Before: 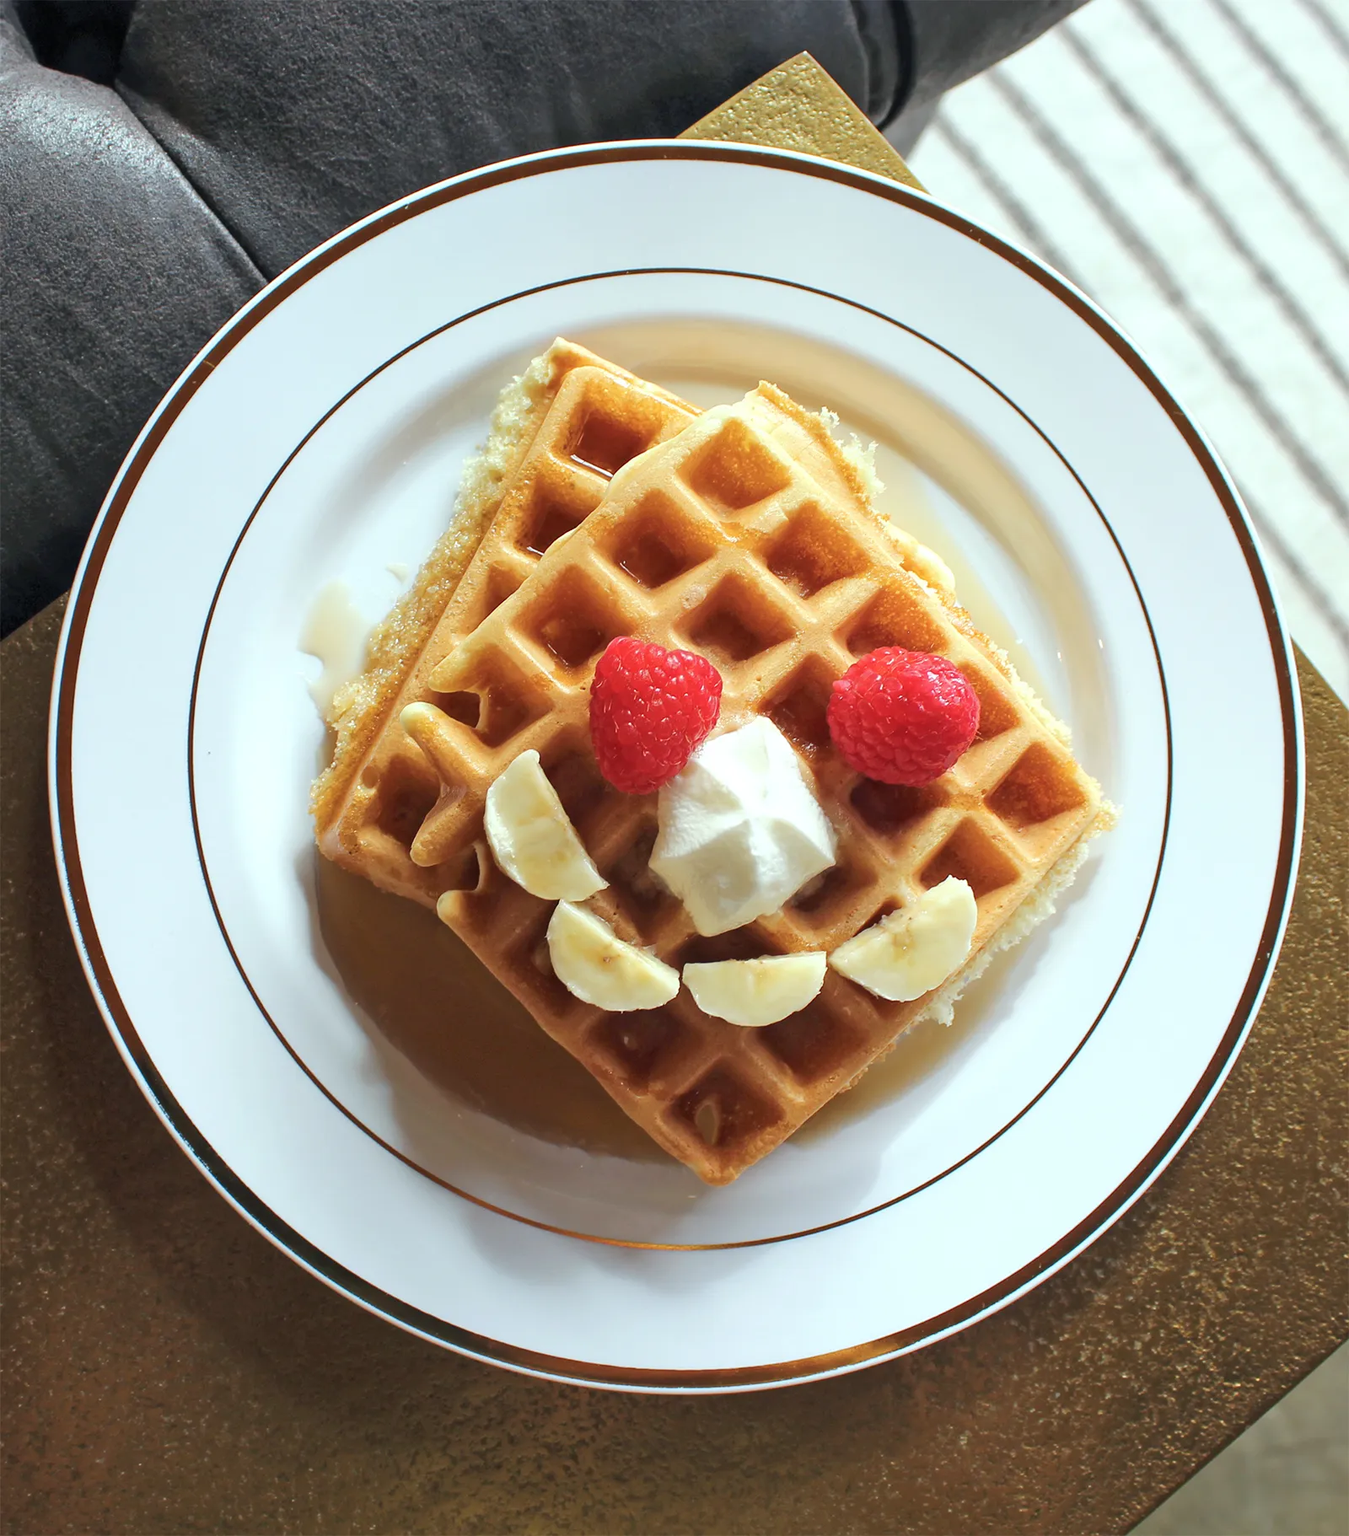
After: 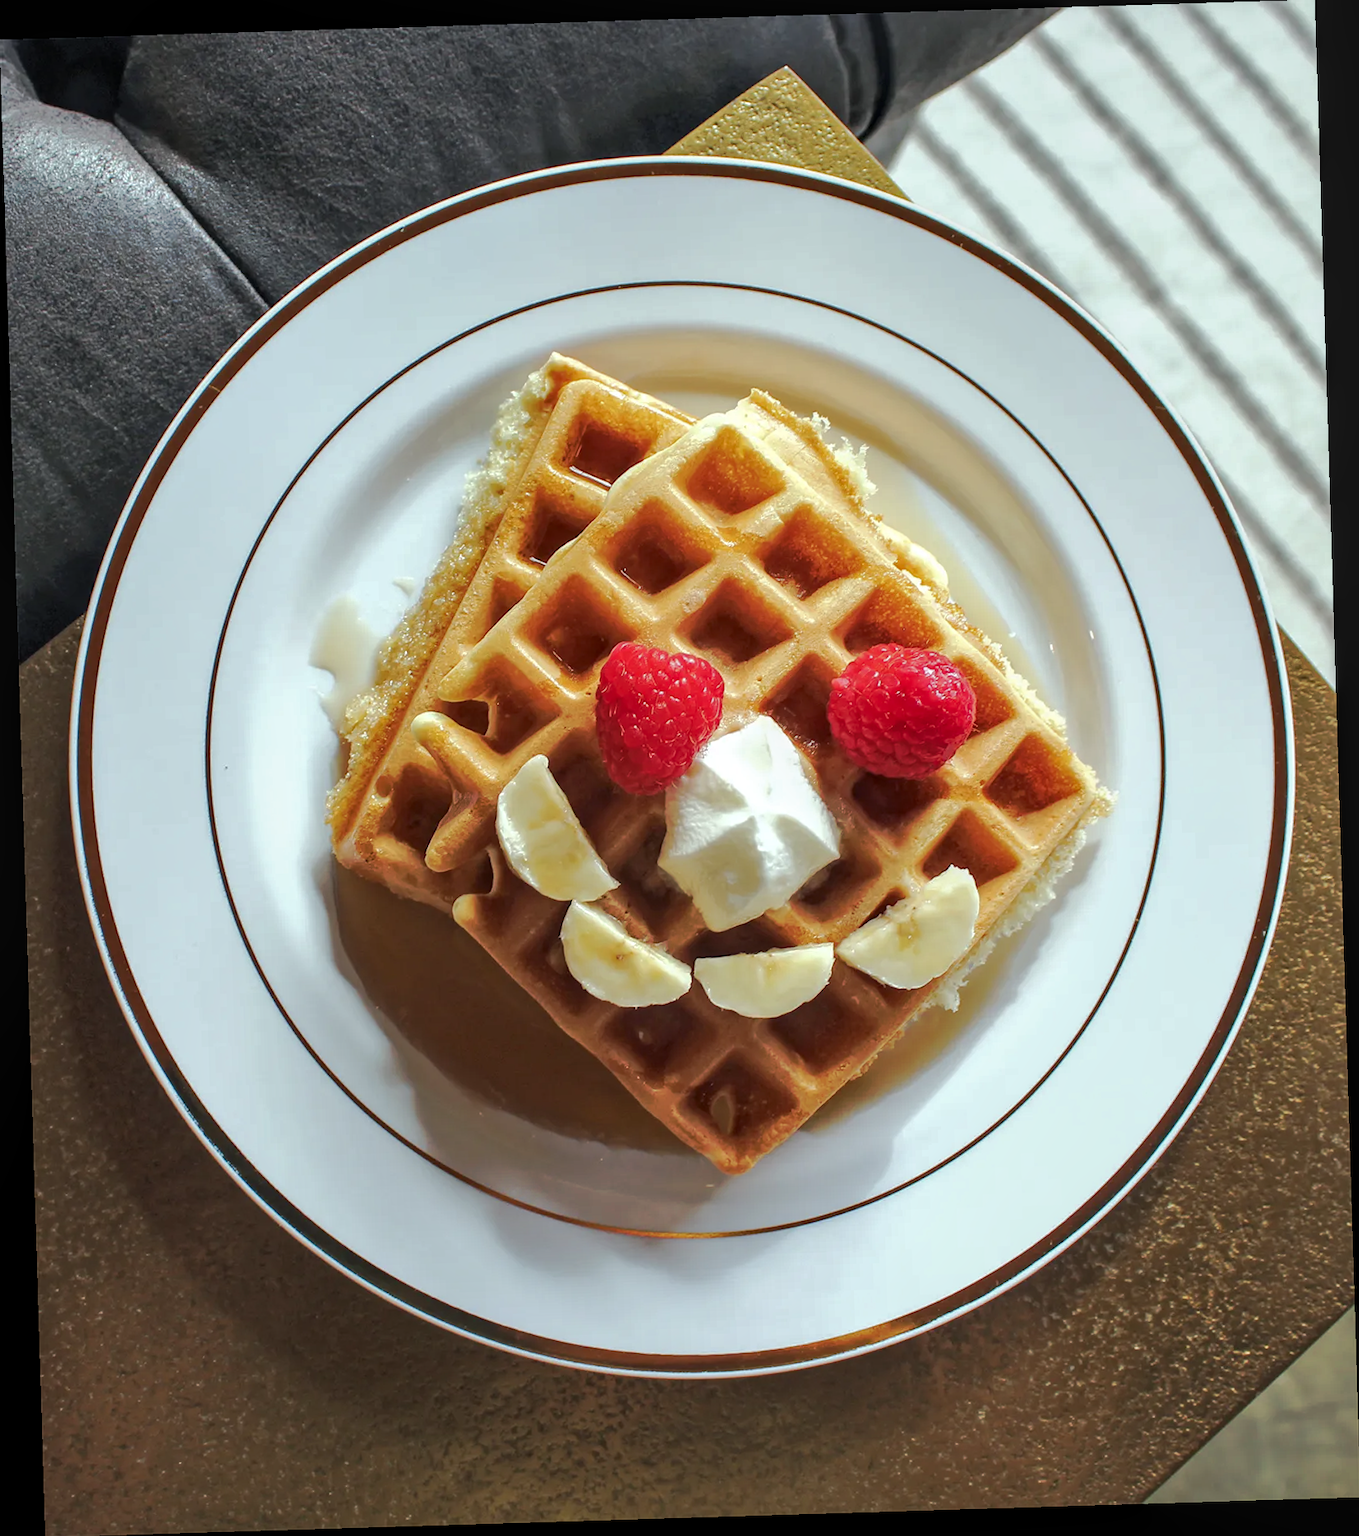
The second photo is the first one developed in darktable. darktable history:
rgb curve: curves: ch0 [(0, 0) (0.175, 0.154) (0.785, 0.663) (1, 1)]
tone curve: curves: ch0 [(0, 0) (0.003, 0.003) (0.011, 0.011) (0.025, 0.024) (0.044, 0.042) (0.069, 0.066) (0.1, 0.095) (0.136, 0.129) (0.177, 0.169) (0.224, 0.214) (0.277, 0.264) (0.335, 0.319) (0.399, 0.38) (0.468, 0.446) (0.543, 0.558) (0.623, 0.636) (0.709, 0.719) (0.801, 0.807) (0.898, 0.901) (1, 1)], preserve colors none
rotate and perspective: rotation -1.75°, automatic cropping off
local contrast: on, module defaults
